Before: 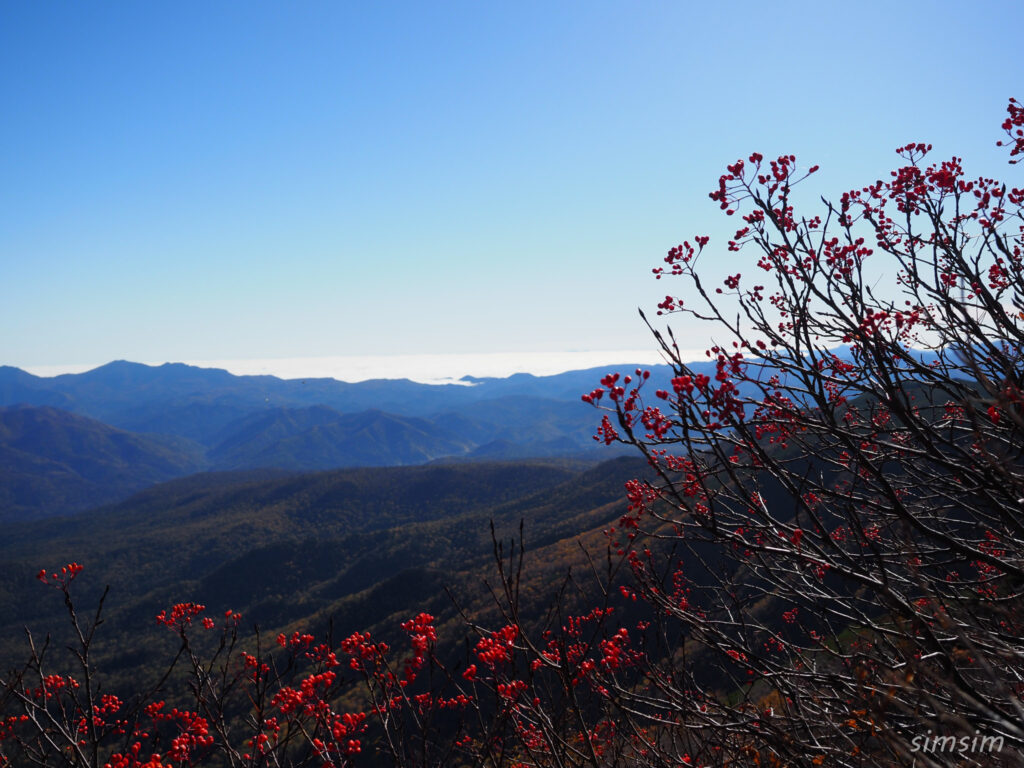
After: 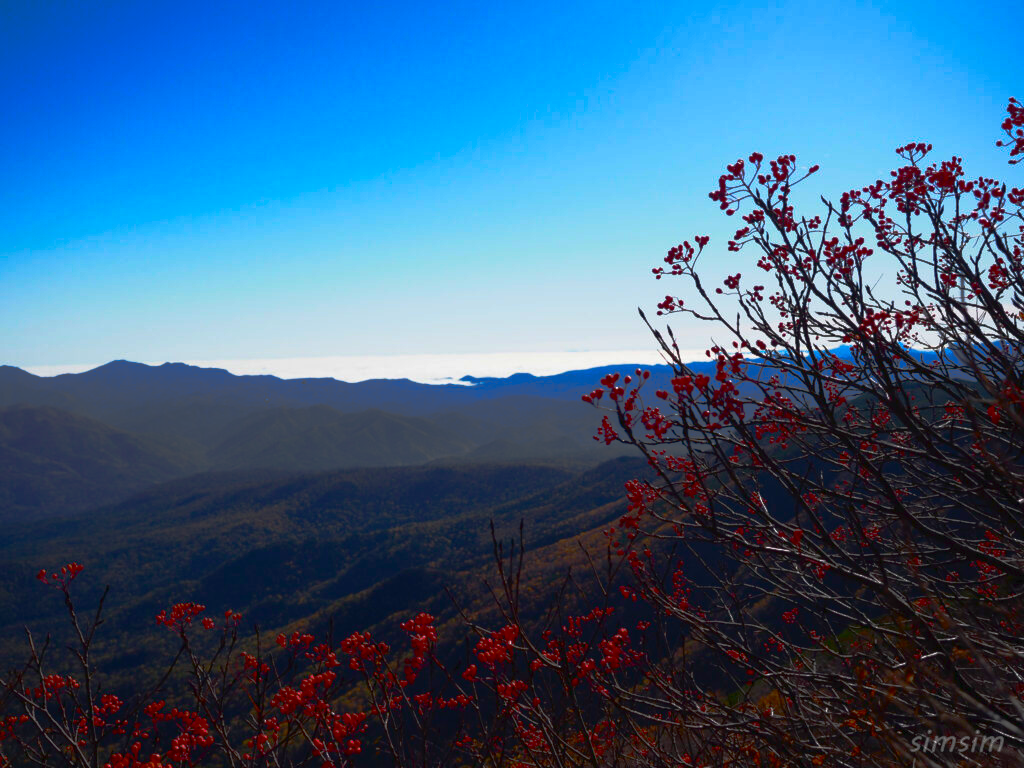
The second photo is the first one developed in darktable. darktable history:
tone curve: curves: ch0 [(0, 0) (0.003, 0.032) (0.53, 0.368) (0.901, 0.866) (1, 1)], preserve colors none
contrast brightness saturation: contrast 0.19, brightness -0.11, saturation 0.21
white balance: emerald 1
